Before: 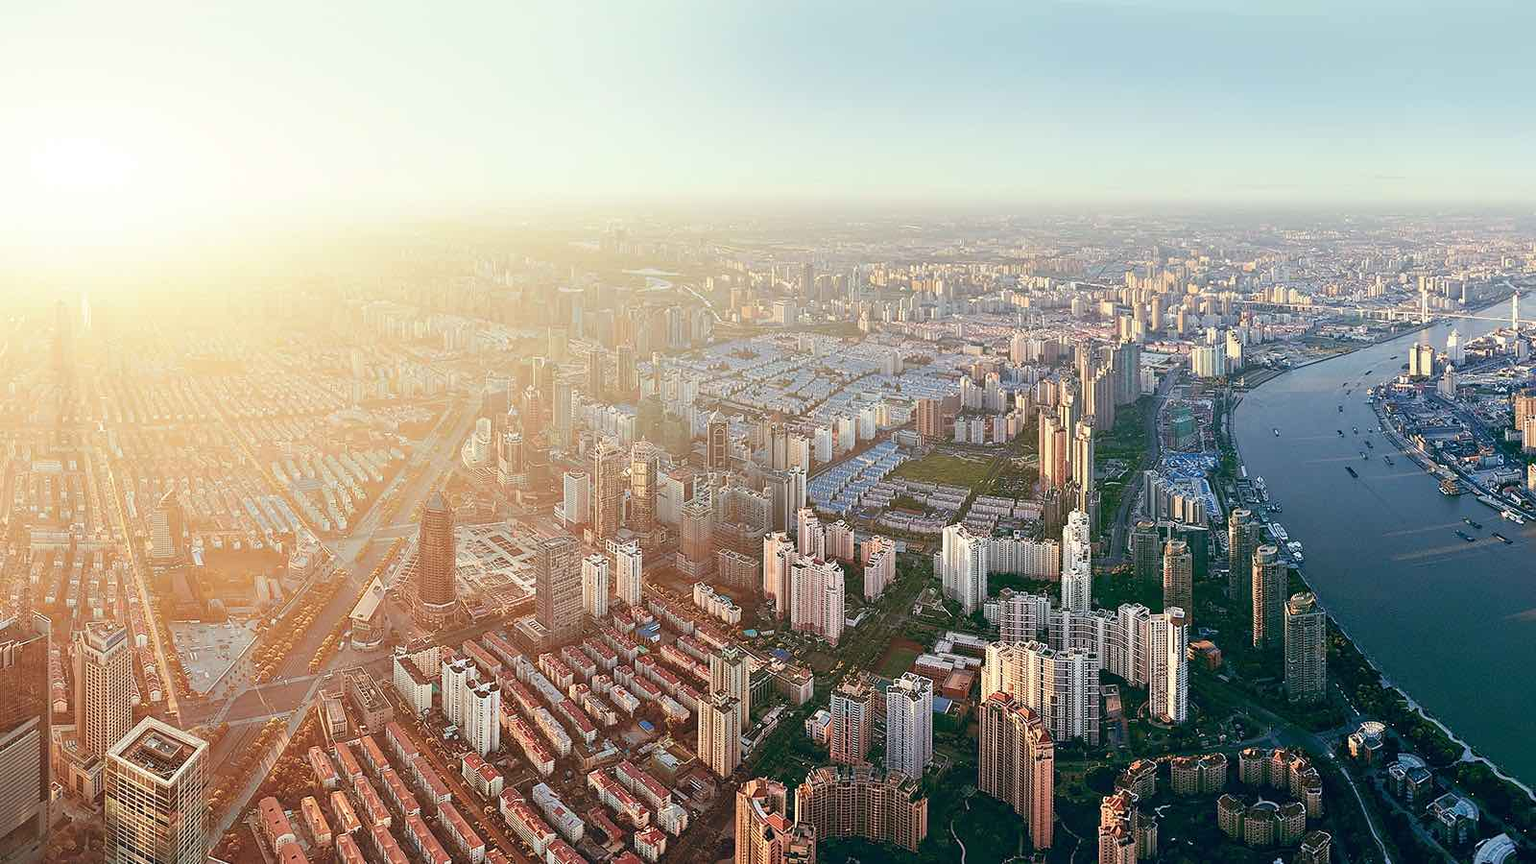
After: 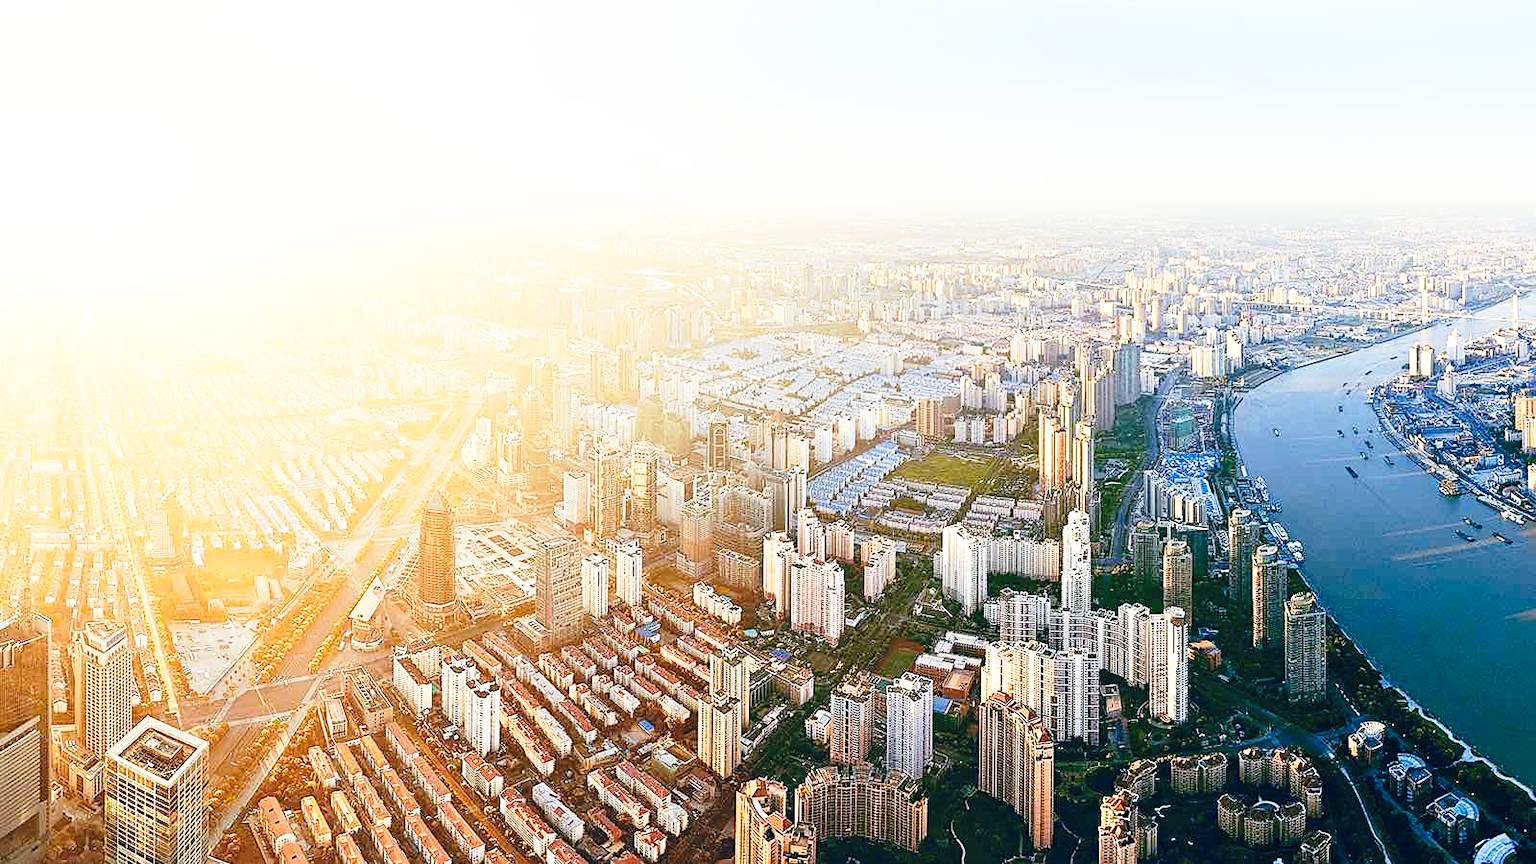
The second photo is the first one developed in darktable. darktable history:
color contrast: green-magenta contrast 0.85, blue-yellow contrast 1.25, unbound 0
base curve: curves: ch0 [(0, 0) (0.026, 0.03) (0.109, 0.232) (0.351, 0.748) (0.669, 0.968) (1, 1)], preserve colors none
sharpen: amount 0.2
